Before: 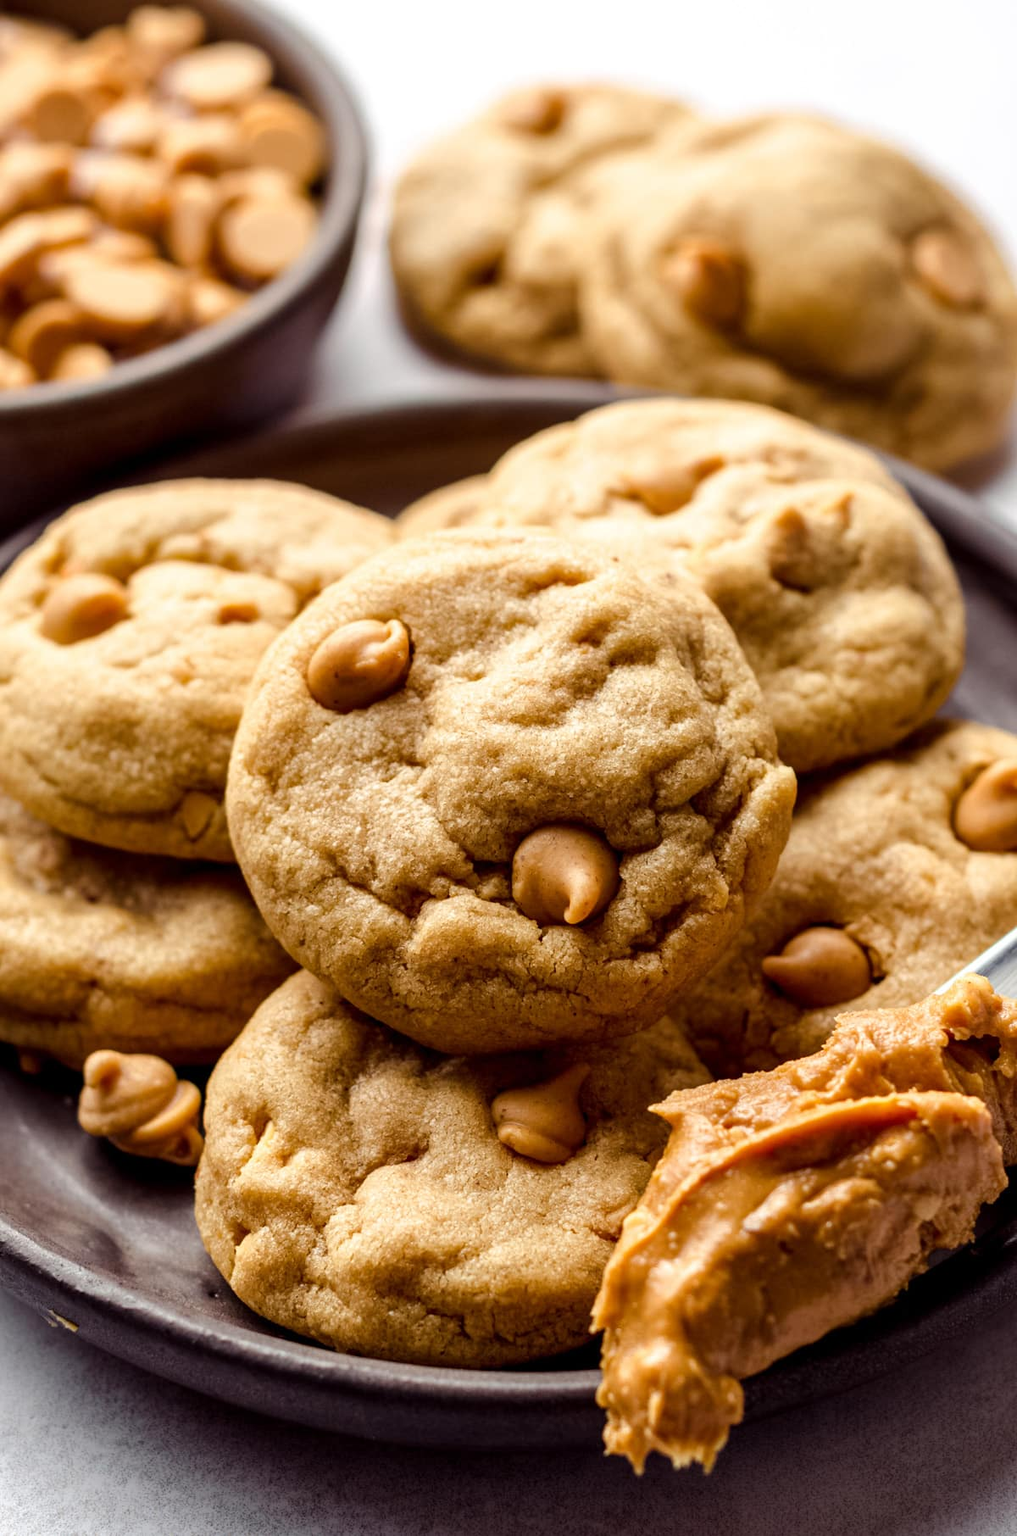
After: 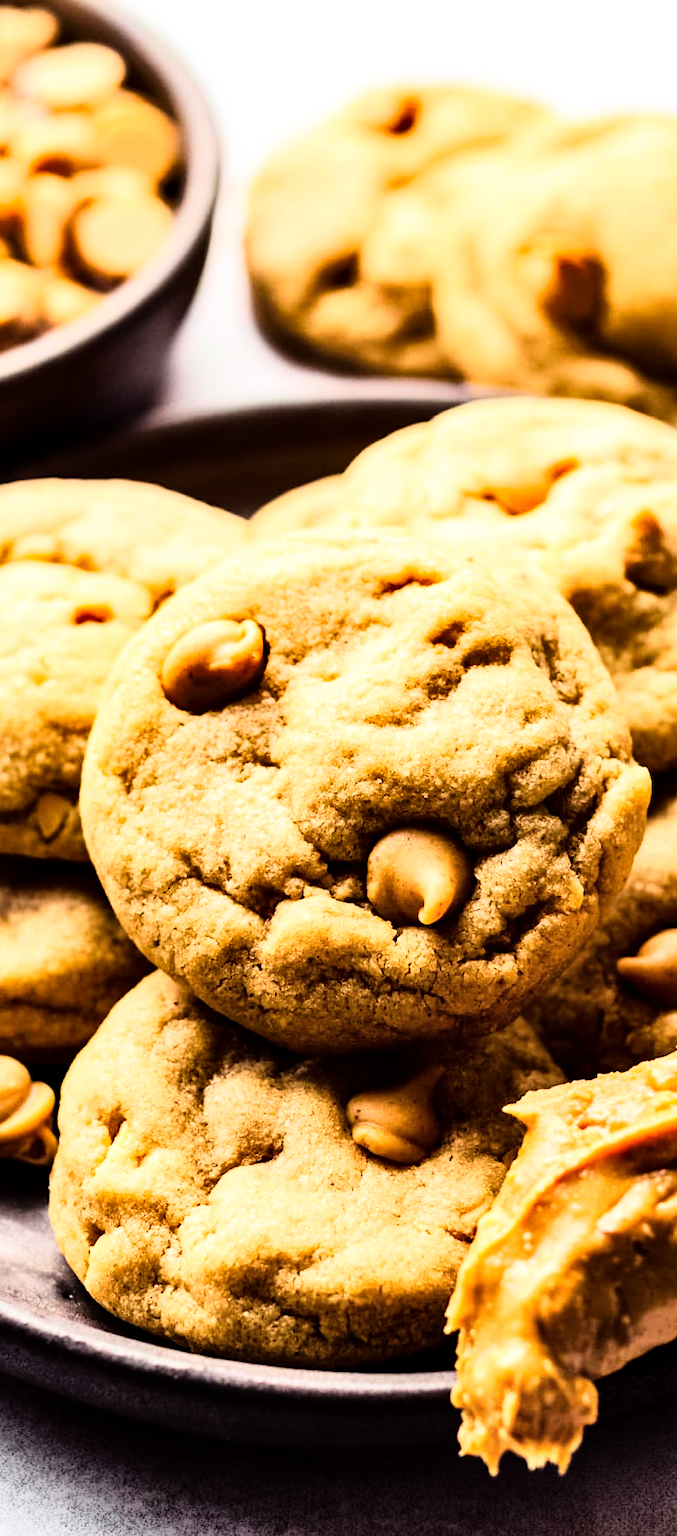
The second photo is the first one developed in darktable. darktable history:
shadows and highlights: soften with gaussian
rgb curve: curves: ch0 [(0, 0) (0.21, 0.15) (0.24, 0.21) (0.5, 0.75) (0.75, 0.96) (0.89, 0.99) (1, 1)]; ch1 [(0, 0.02) (0.21, 0.13) (0.25, 0.2) (0.5, 0.67) (0.75, 0.9) (0.89, 0.97) (1, 1)]; ch2 [(0, 0.02) (0.21, 0.13) (0.25, 0.2) (0.5, 0.67) (0.75, 0.9) (0.89, 0.97) (1, 1)], compensate middle gray true
crop and rotate: left 14.385%, right 18.948%
white balance: emerald 1
levels: levels [0, 0.498, 1]
